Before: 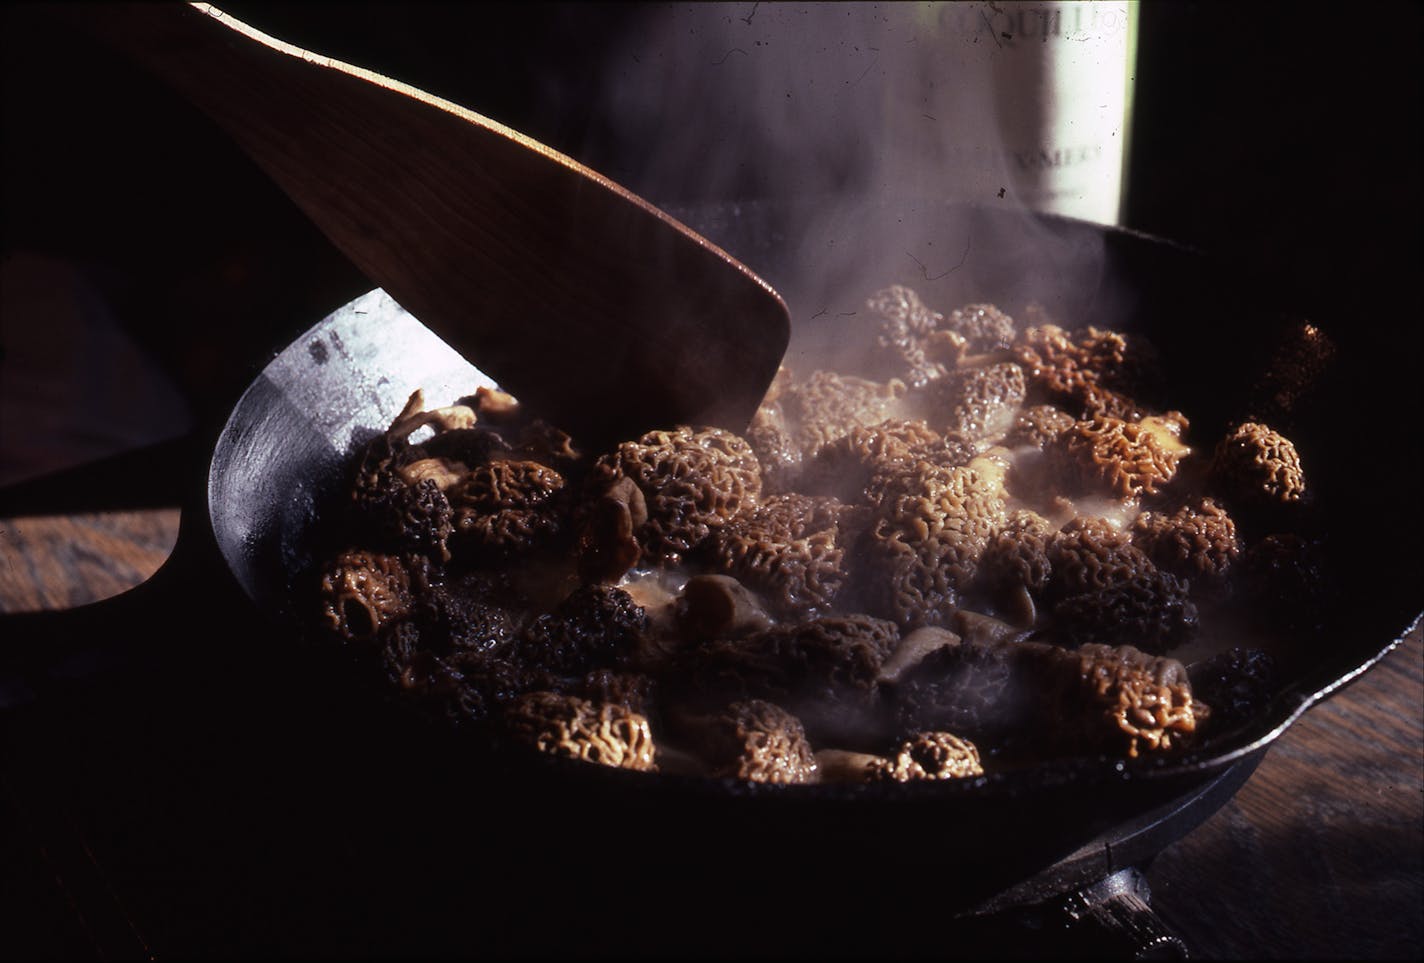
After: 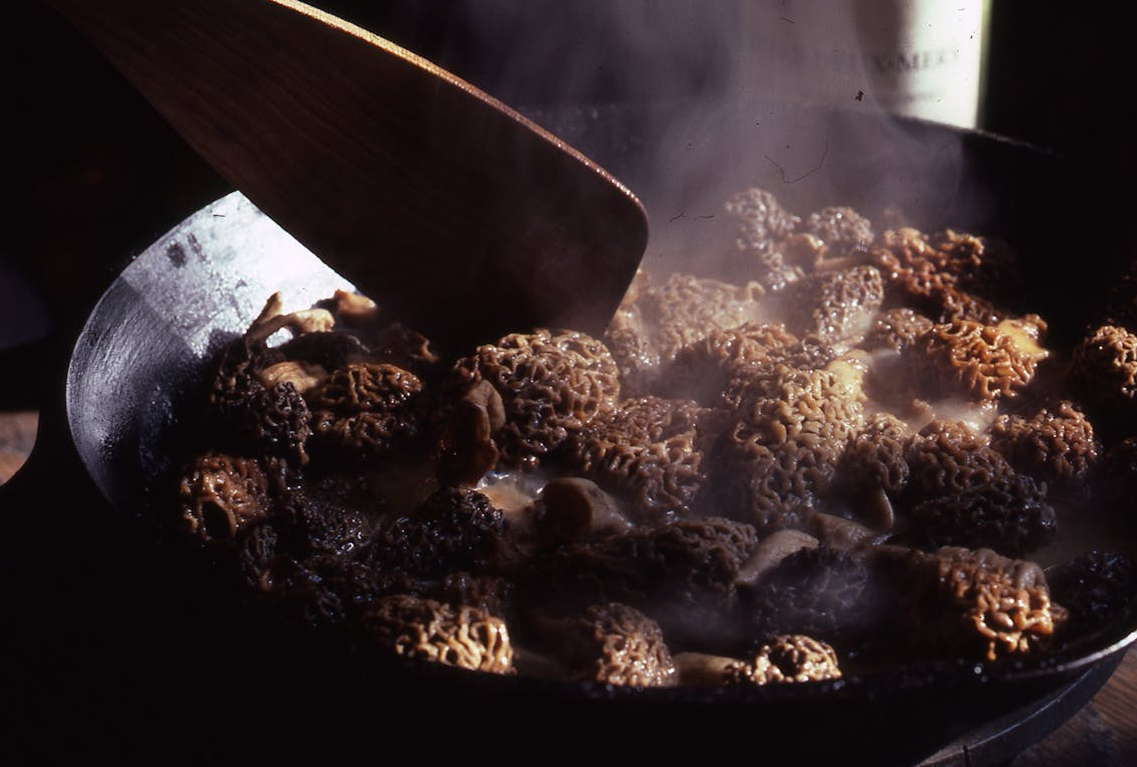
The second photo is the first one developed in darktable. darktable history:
crop and rotate: left 10.035%, top 10.074%, right 10.094%, bottom 10.228%
